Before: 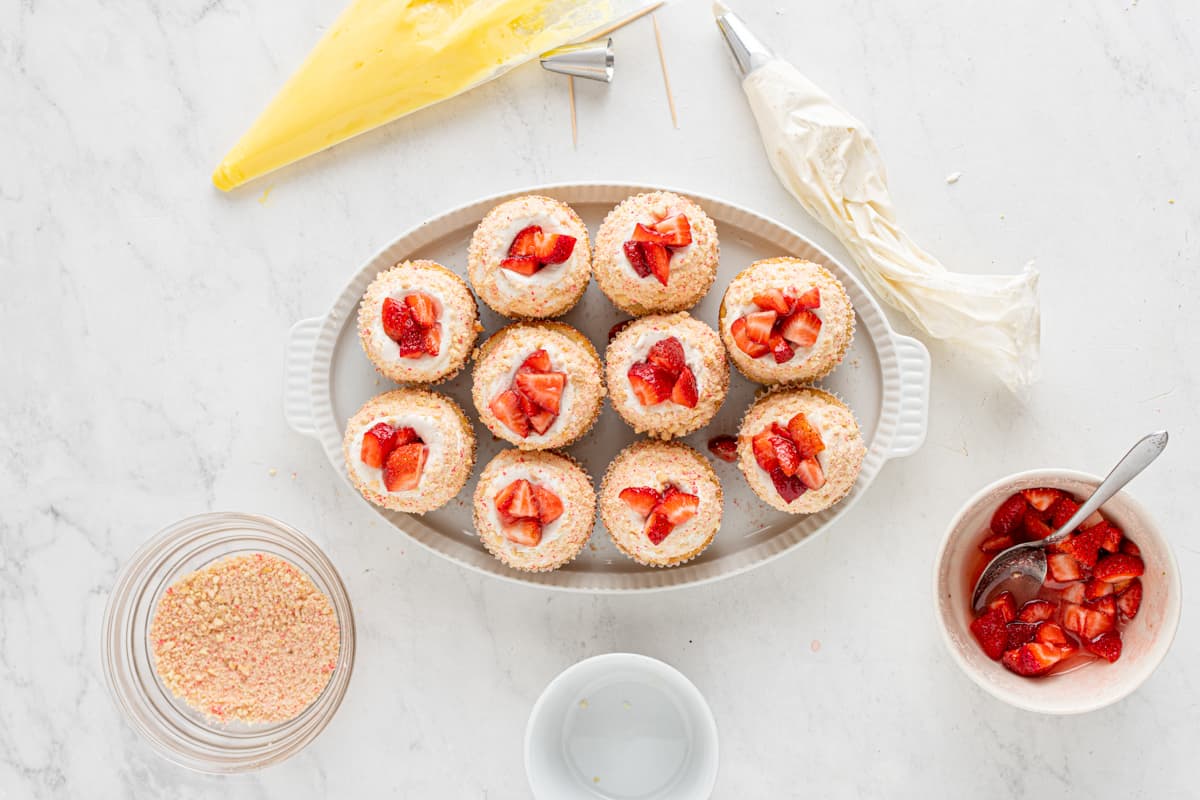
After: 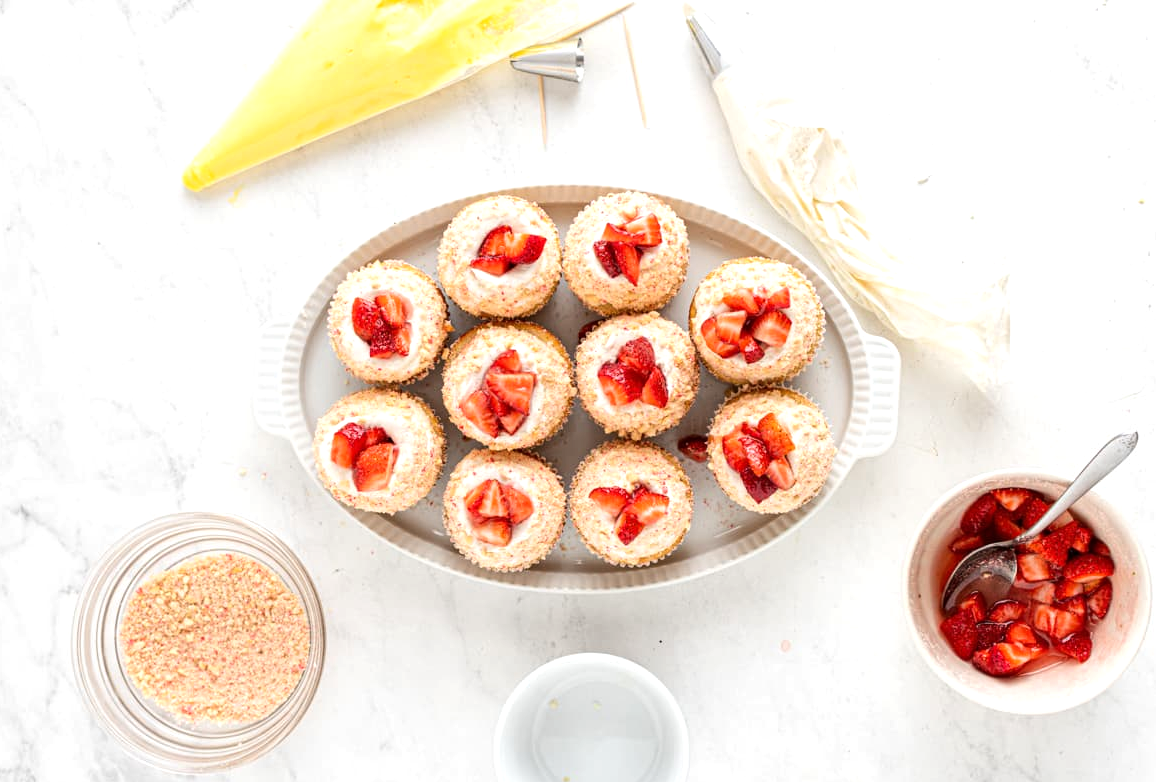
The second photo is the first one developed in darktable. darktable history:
crop and rotate: left 2.536%, right 1.107%, bottom 2.246%
tone equalizer: -8 EV -0.417 EV, -7 EV -0.389 EV, -6 EV -0.333 EV, -5 EV -0.222 EV, -3 EV 0.222 EV, -2 EV 0.333 EV, -1 EV 0.389 EV, +0 EV 0.417 EV, edges refinement/feathering 500, mask exposure compensation -1.57 EV, preserve details no
